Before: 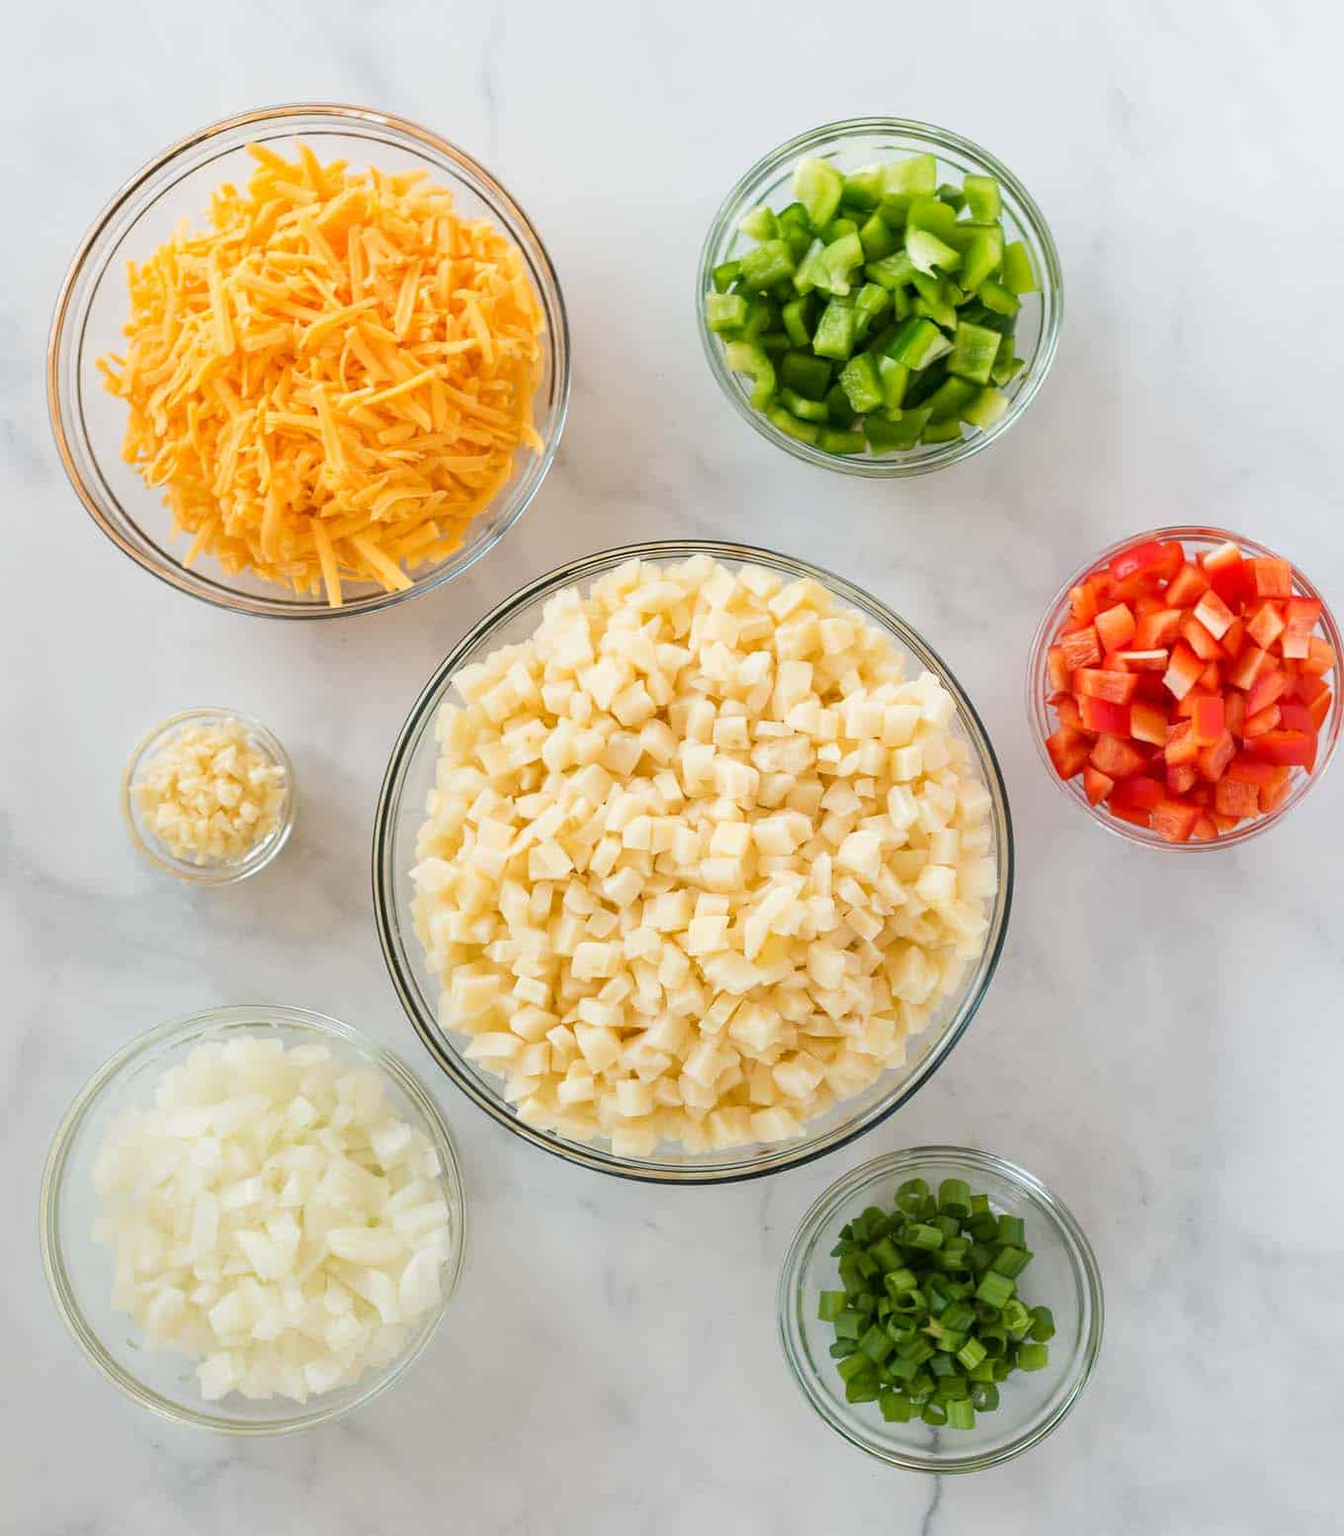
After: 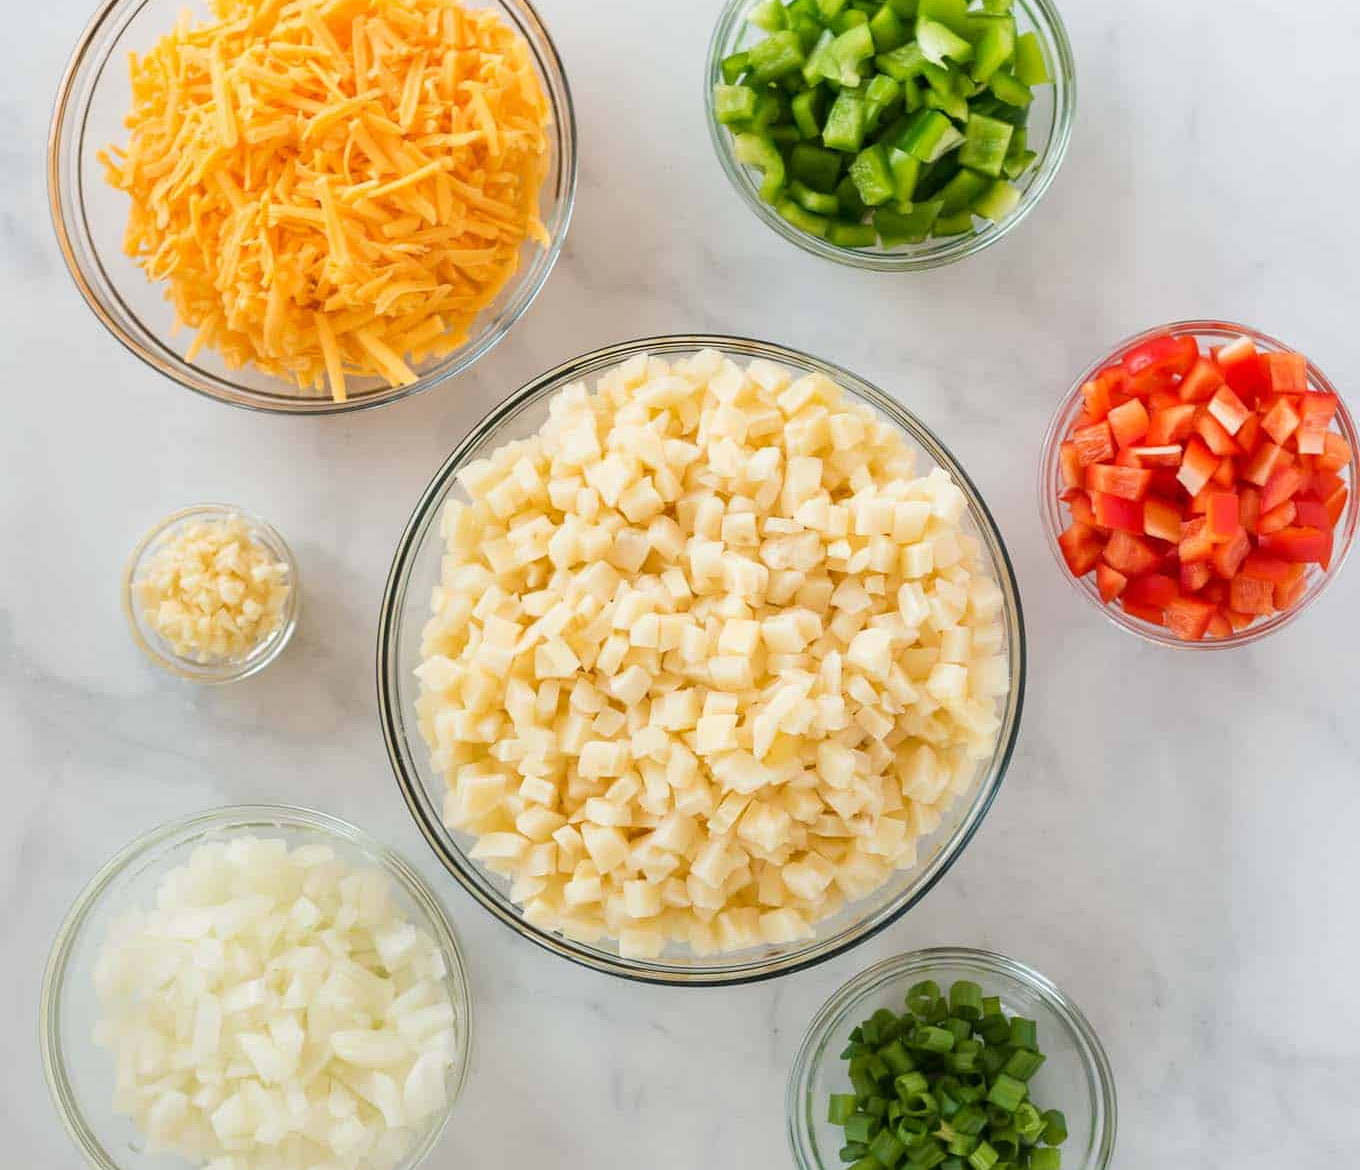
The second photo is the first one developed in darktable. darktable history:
crop: top 13.662%, bottom 11.048%
